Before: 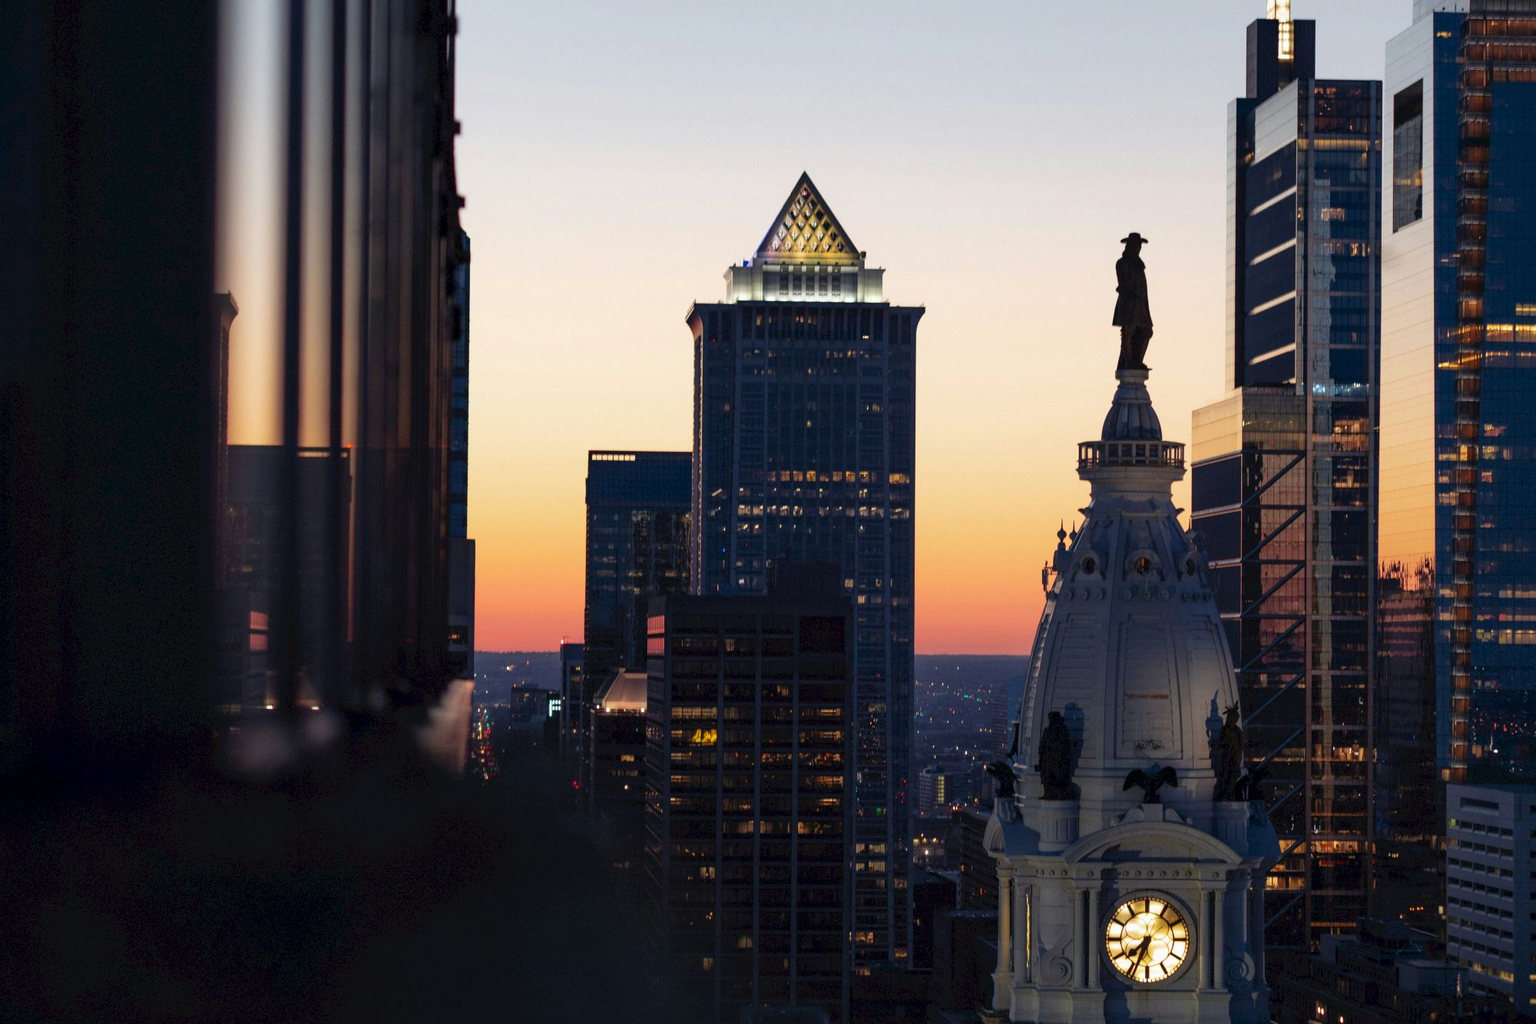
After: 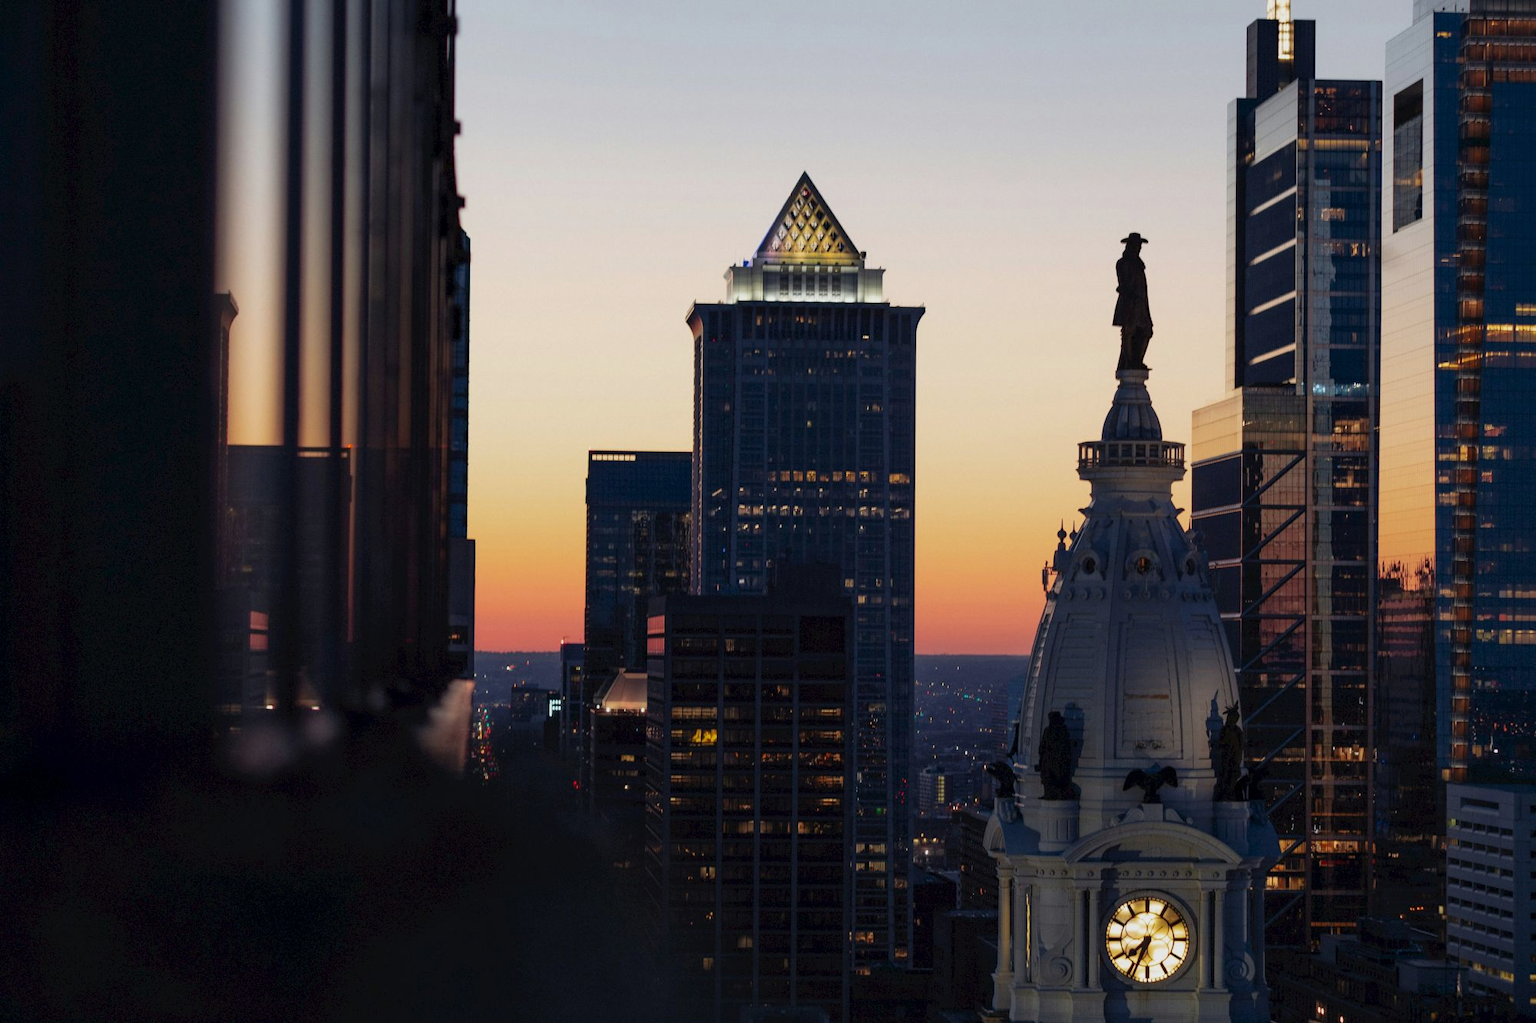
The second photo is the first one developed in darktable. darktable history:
exposure: exposure -0.286 EV, compensate highlight preservation false
